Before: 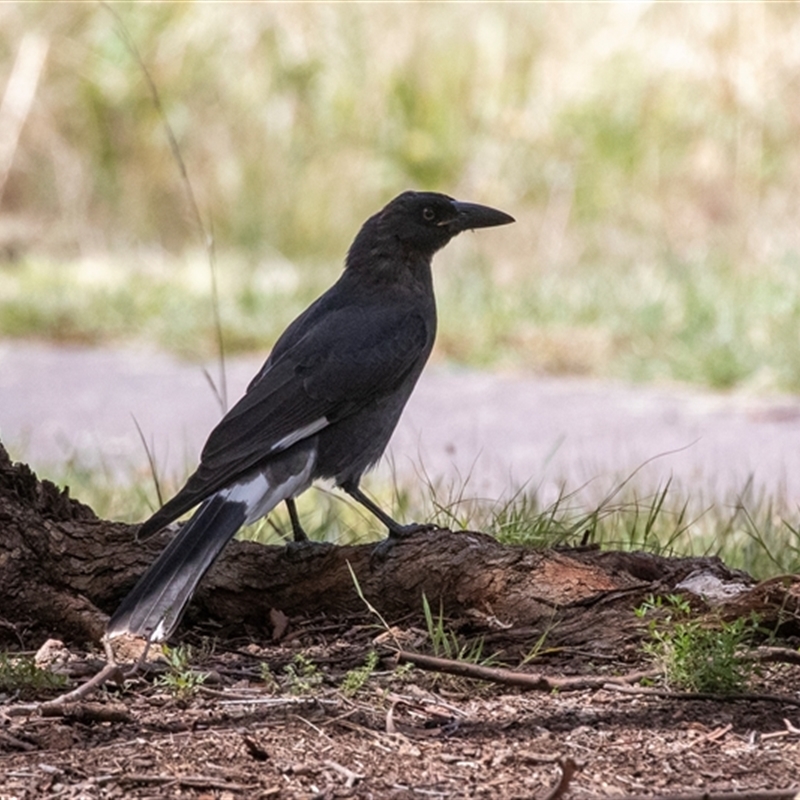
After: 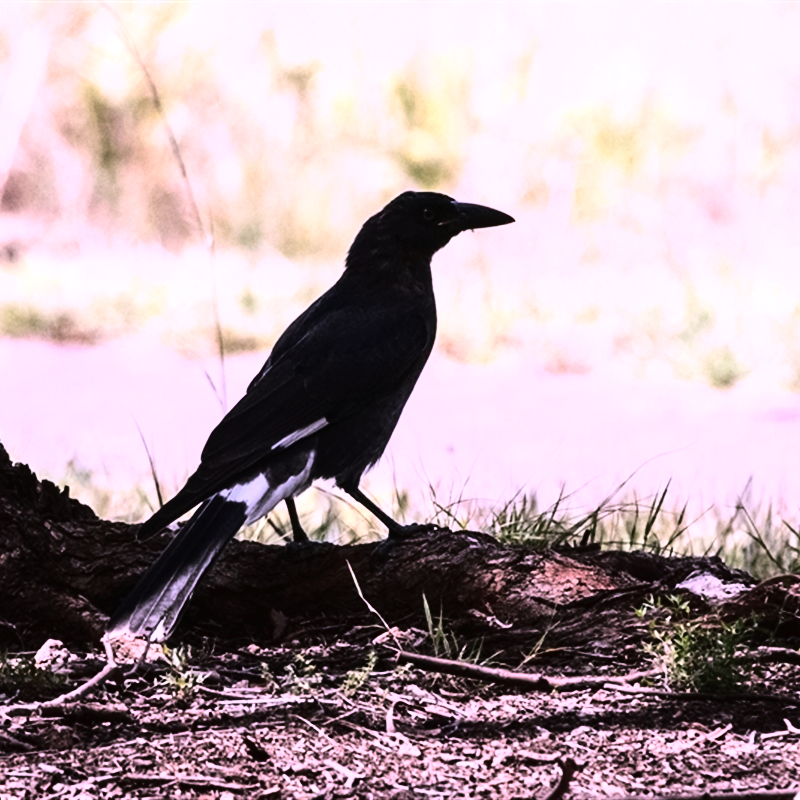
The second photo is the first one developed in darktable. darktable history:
color correction: highlights a* 15.86, highlights b* -20.73
tone curve: curves: ch0 [(0, 0) (0.003, 0.01) (0.011, 0.012) (0.025, 0.012) (0.044, 0.017) (0.069, 0.021) (0.1, 0.025) (0.136, 0.03) (0.177, 0.037) (0.224, 0.052) (0.277, 0.092) (0.335, 0.16) (0.399, 0.3) (0.468, 0.463) (0.543, 0.639) (0.623, 0.796) (0.709, 0.904) (0.801, 0.962) (0.898, 0.988) (1, 1)]
